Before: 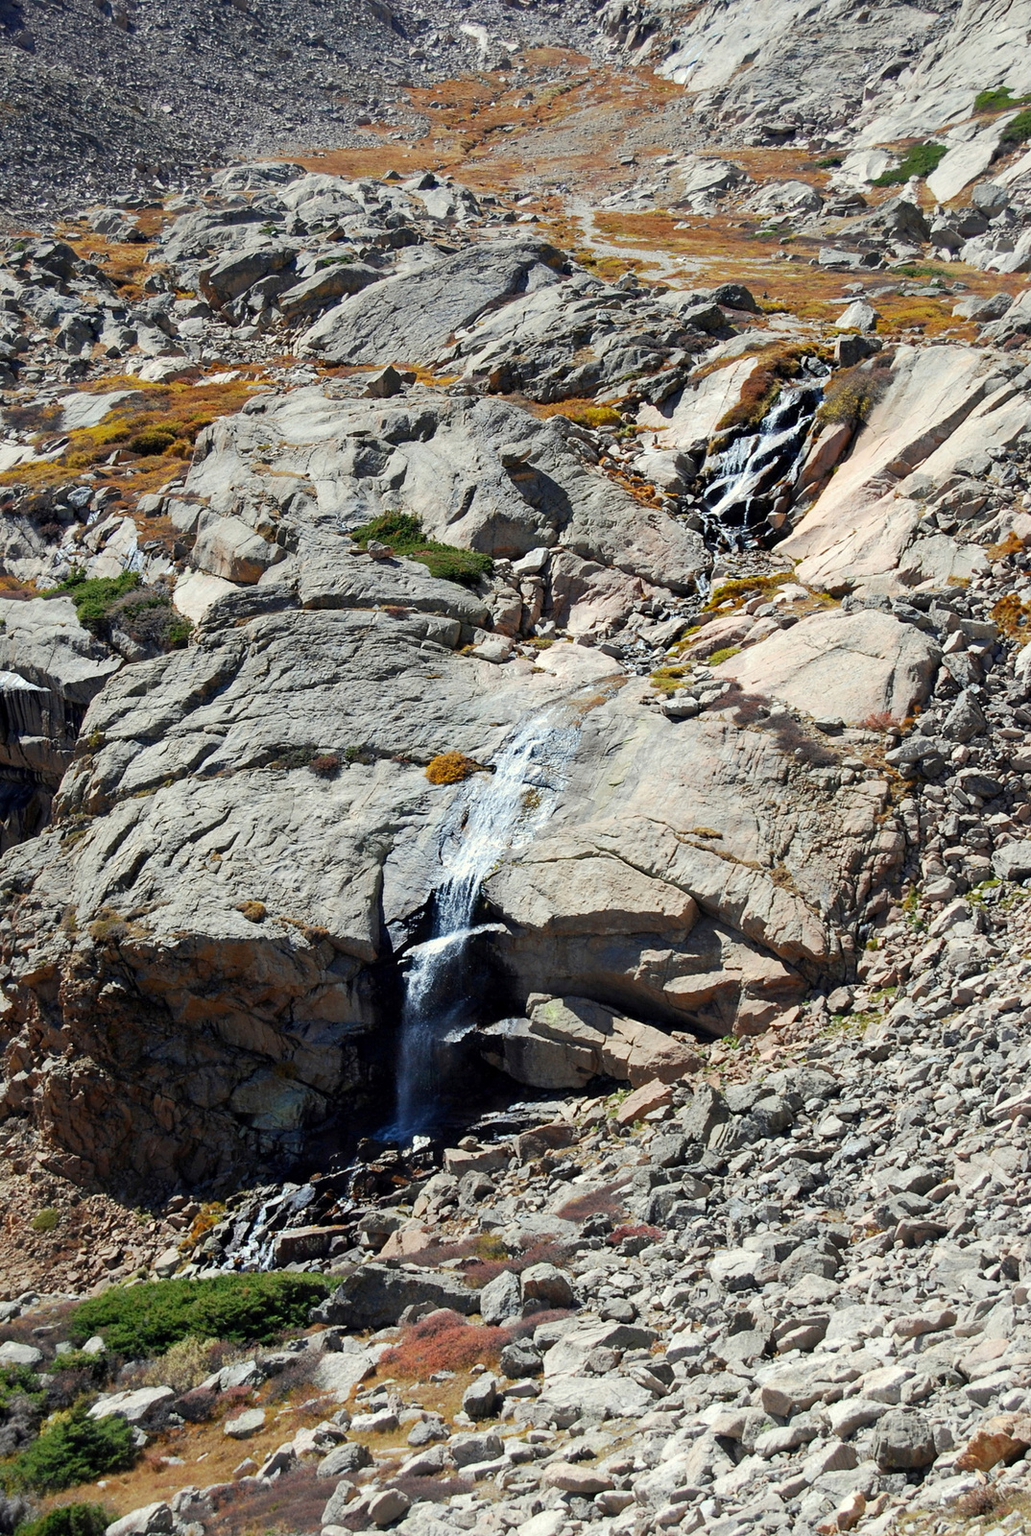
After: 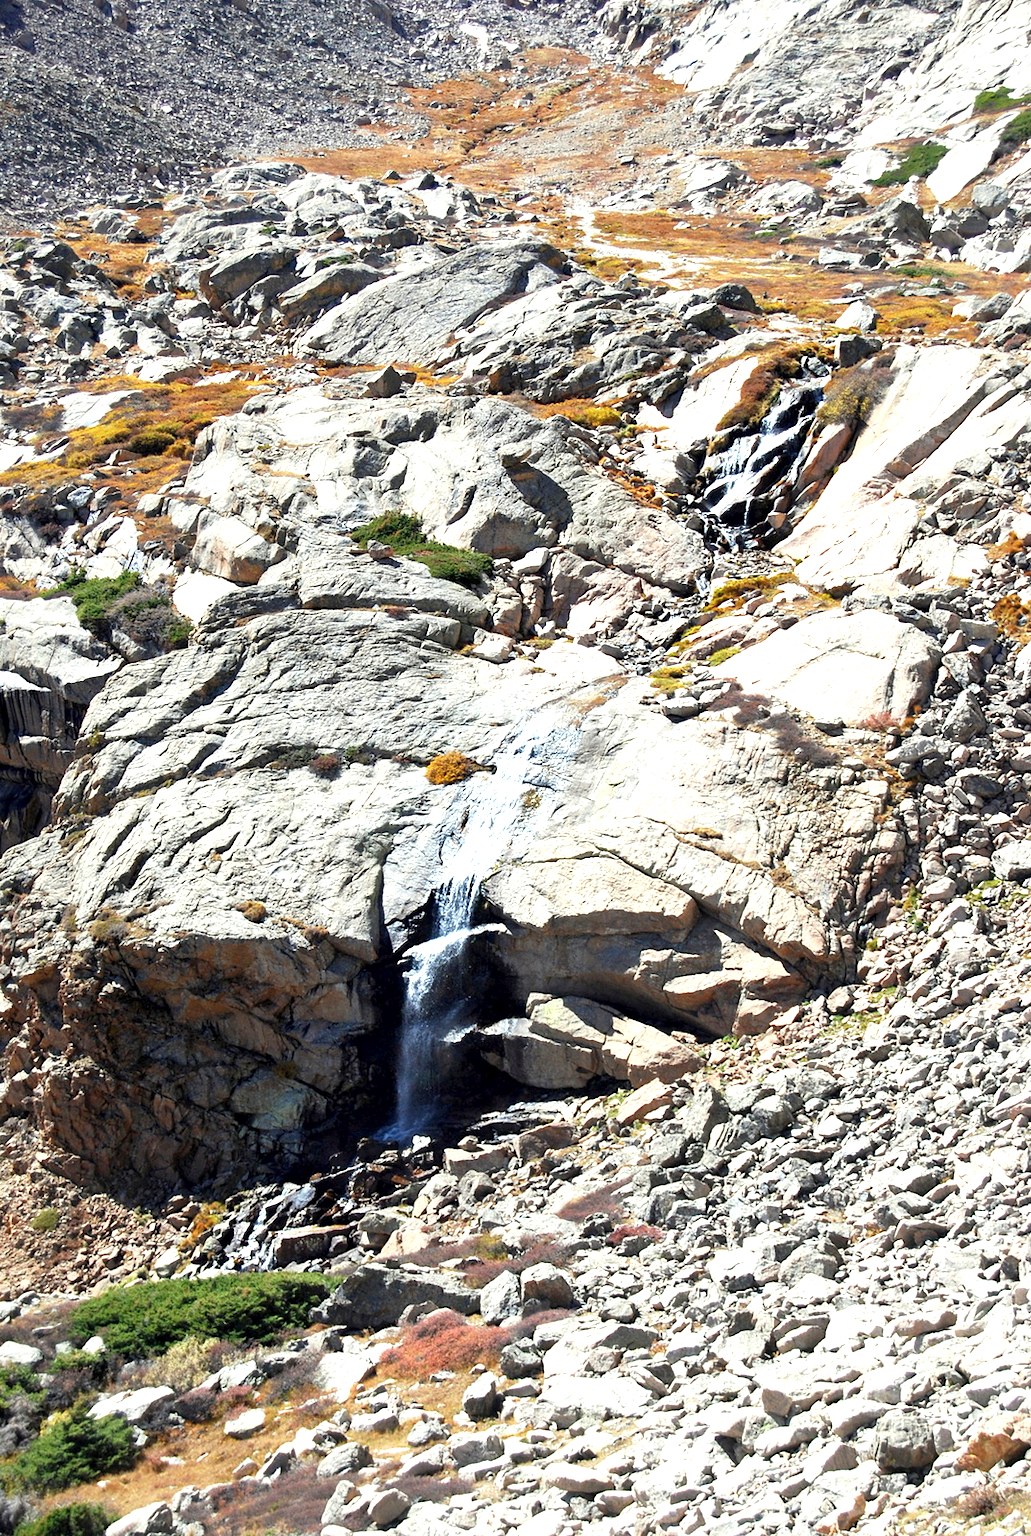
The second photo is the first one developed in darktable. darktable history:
local contrast: mode bilateral grid, contrast 20, coarseness 50, detail 121%, midtone range 0.2
exposure: exposure 0.947 EV, compensate highlight preservation false
contrast brightness saturation: saturation -0.06
